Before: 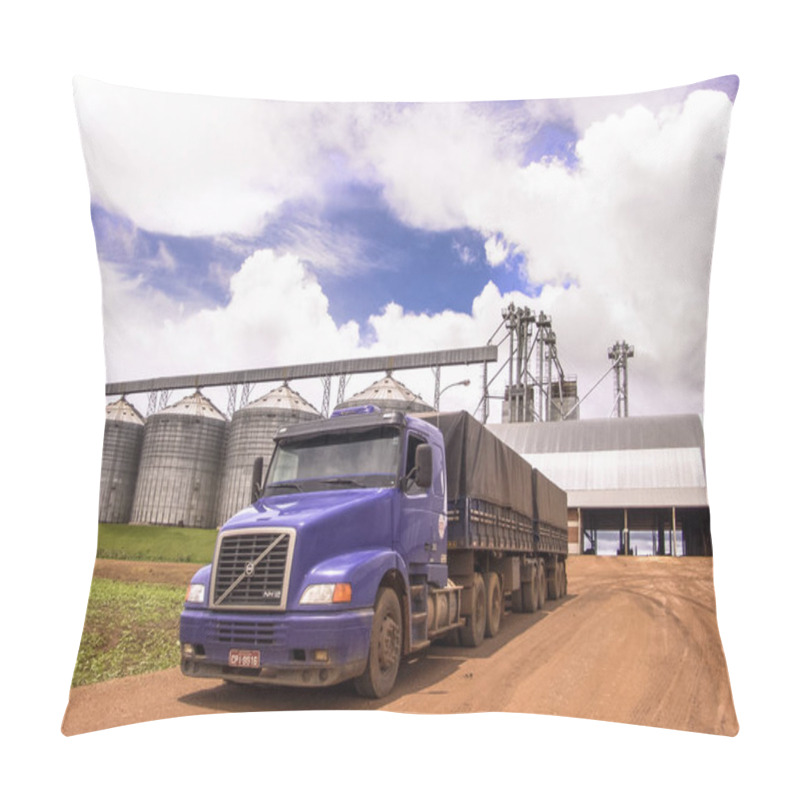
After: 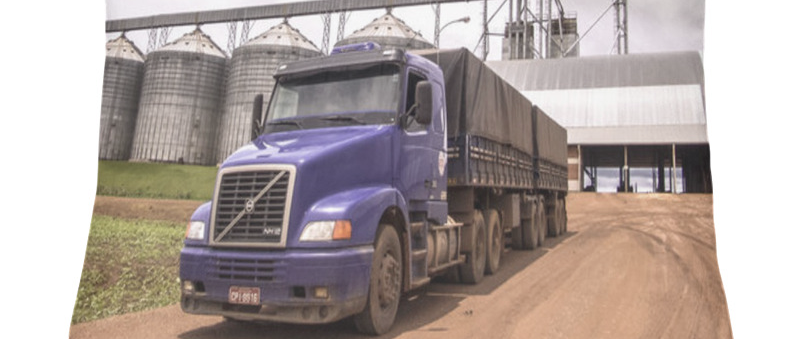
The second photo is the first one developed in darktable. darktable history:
crop: top 45.409%, bottom 12.157%
contrast brightness saturation: contrast 0.062, brightness -0.014, saturation -0.225
